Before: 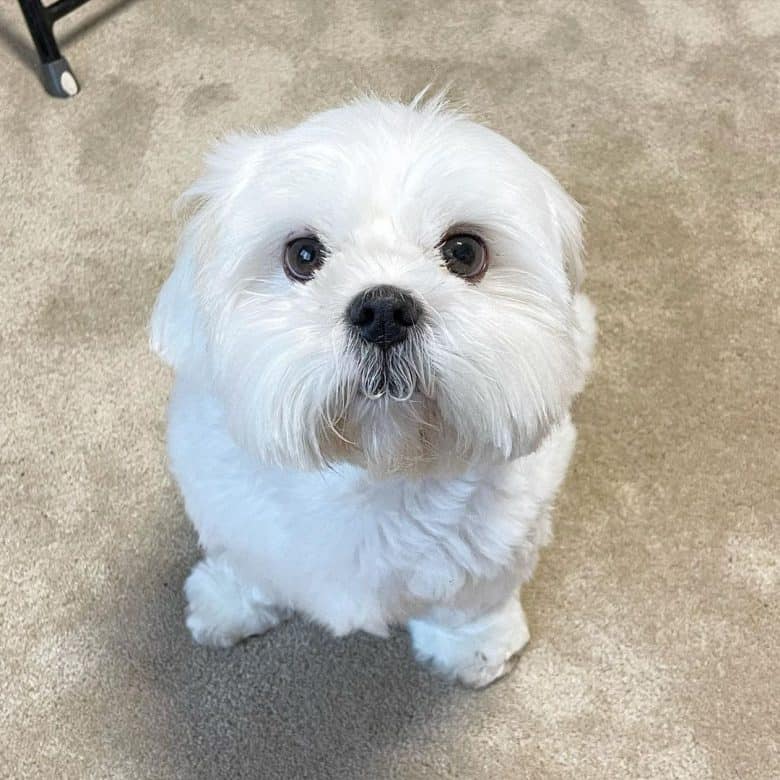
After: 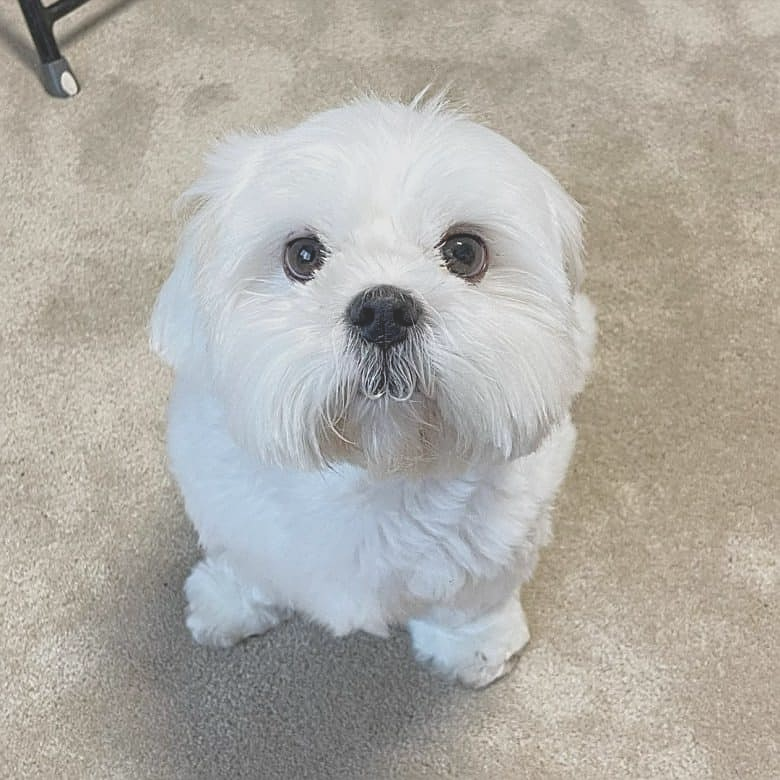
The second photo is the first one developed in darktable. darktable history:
tone equalizer: mask exposure compensation -0.503 EV
sharpen: on, module defaults
tone curve: curves: ch0 [(0, 0.172) (1, 0.91)], preserve colors none
